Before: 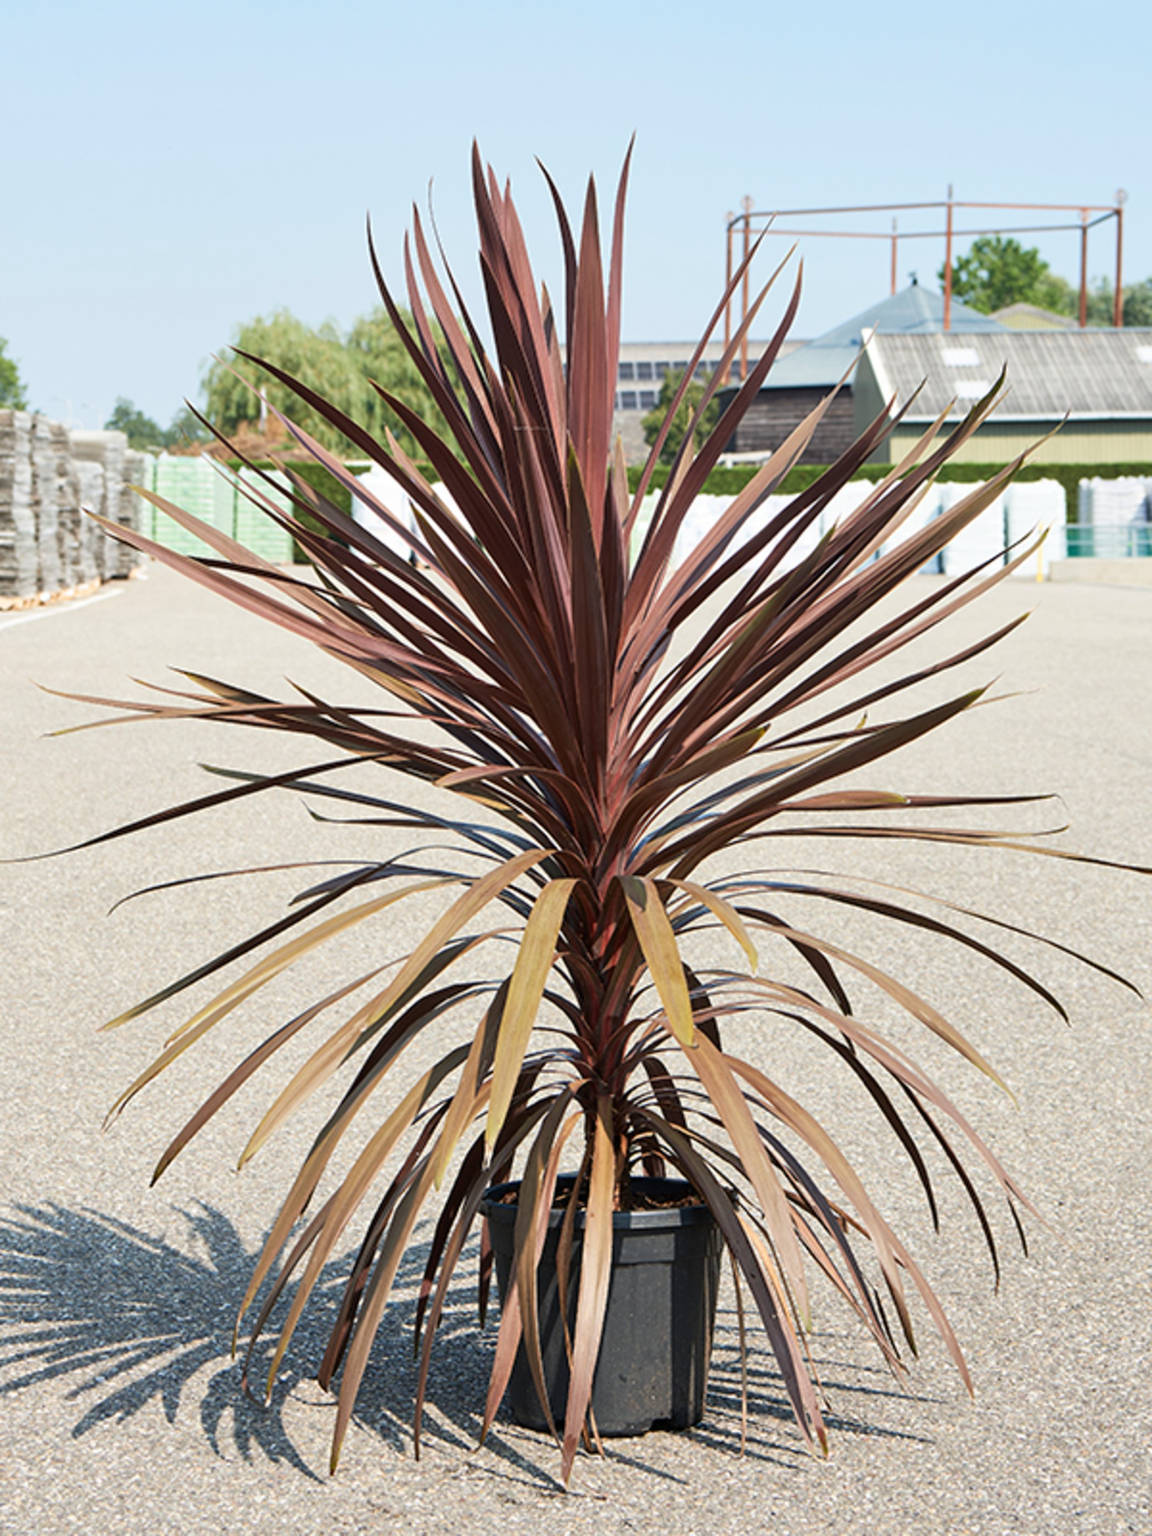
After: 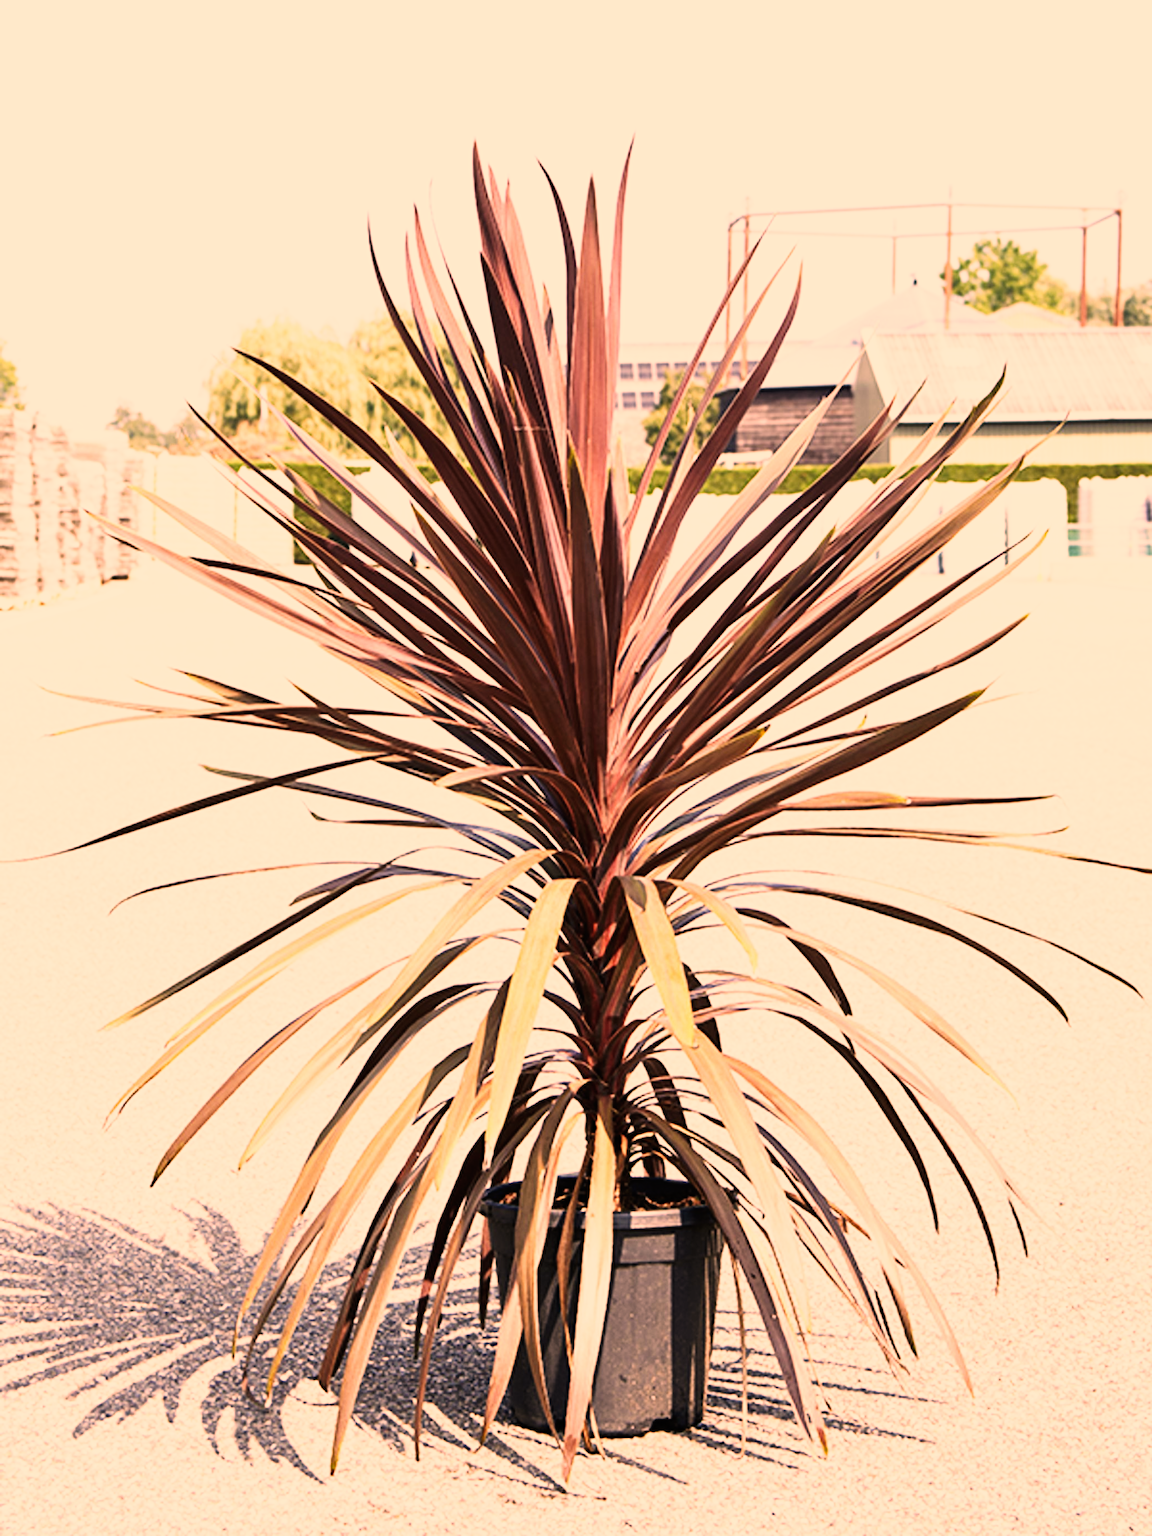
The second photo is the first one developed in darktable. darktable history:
base curve: curves: ch0 [(0, 0) (0.007, 0.004) (0.027, 0.03) (0.046, 0.07) (0.207, 0.54) (0.442, 0.872) (0.673, 0.972) (1, 1)], preserve colors none
color correction: highlights a* 40, highlights b* 40, saturation 0.69
